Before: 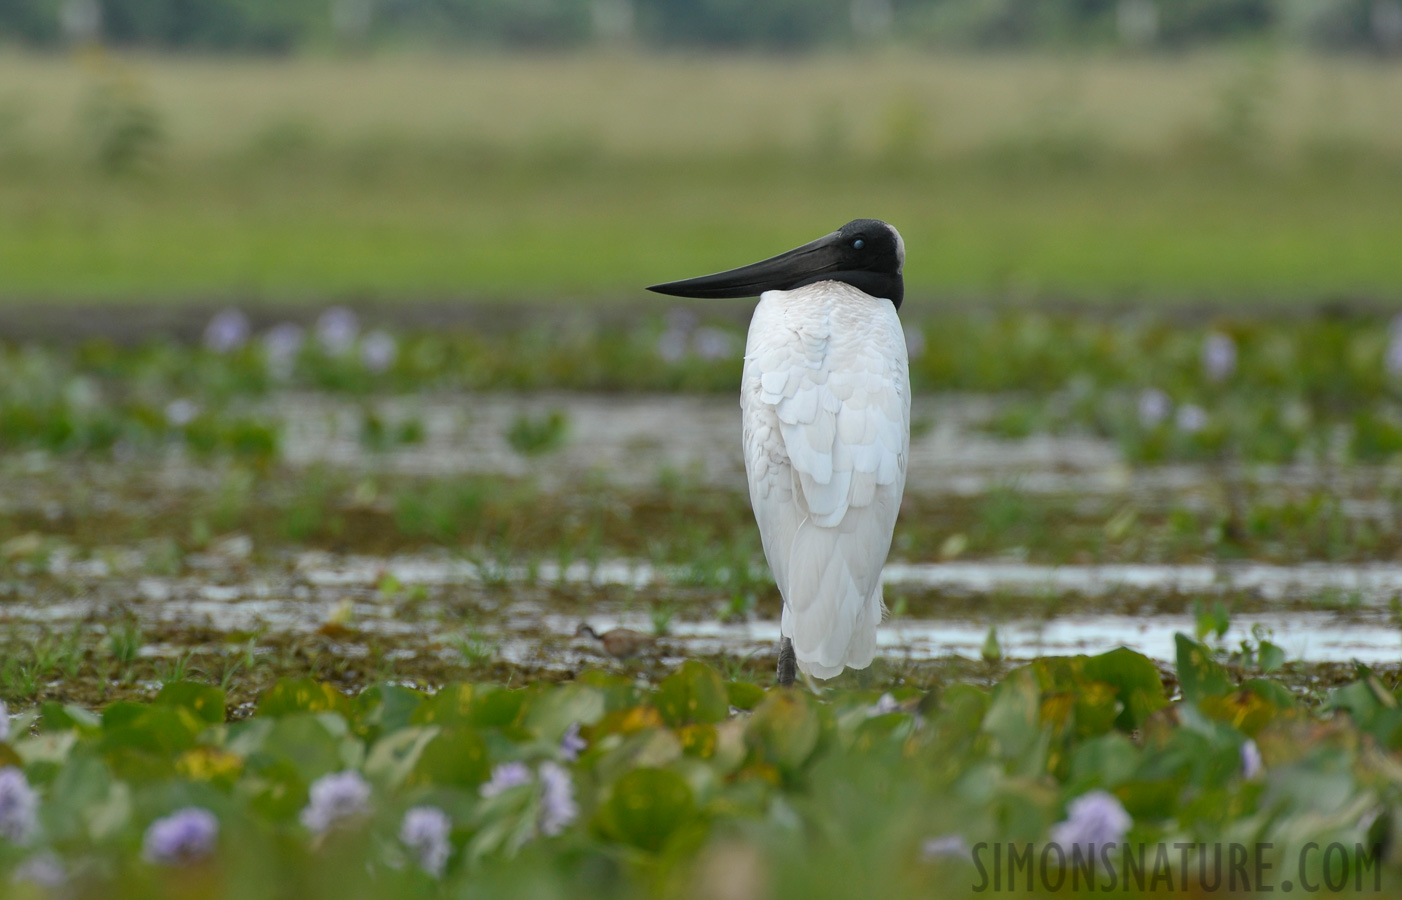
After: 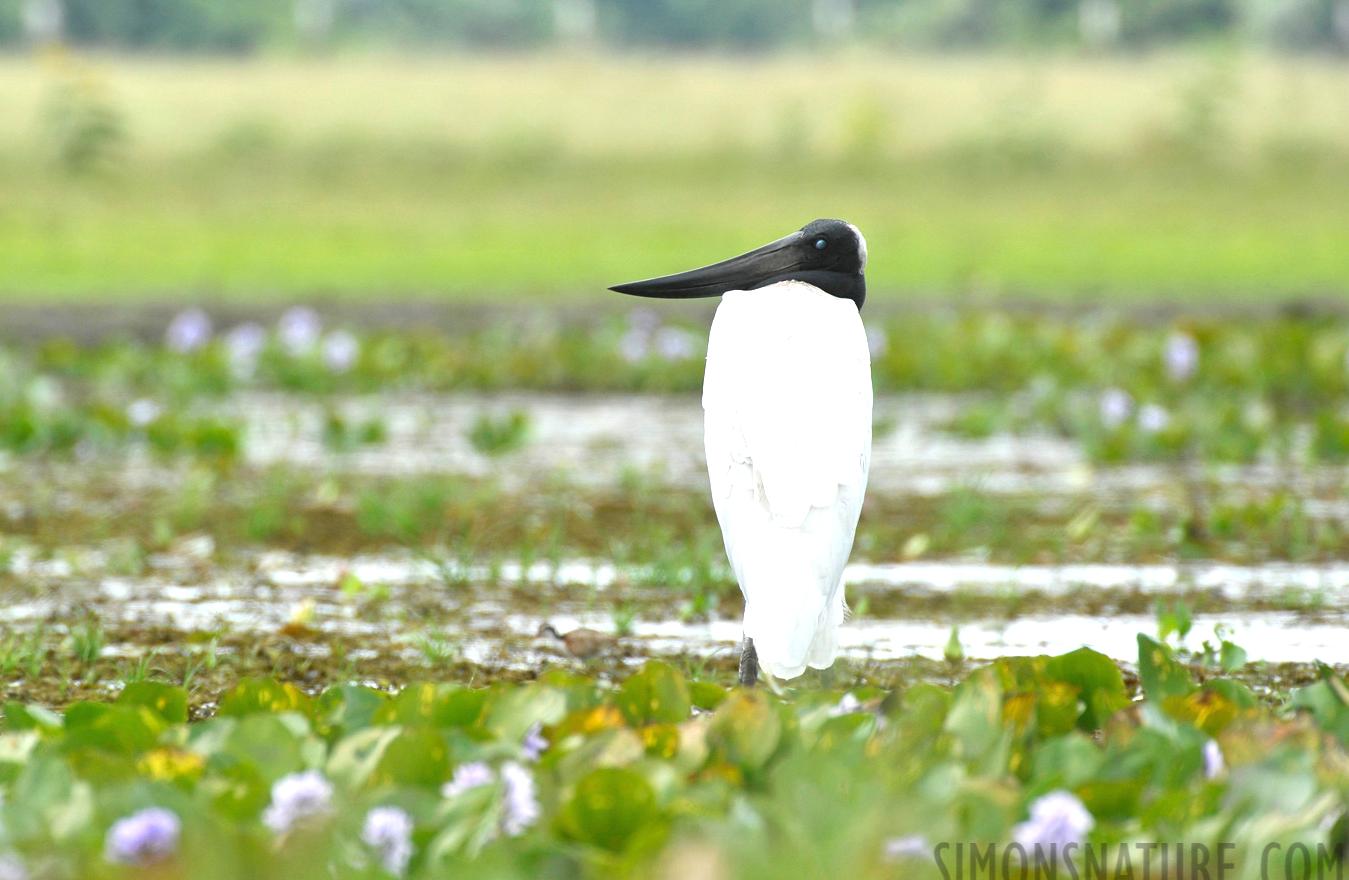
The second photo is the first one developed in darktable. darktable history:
crop and rotate: left 2.739%, right 1.017%, bottom 2.112%
exposure: black level correction 0, exposure 1.406 EV, compensate highlight preservation false
